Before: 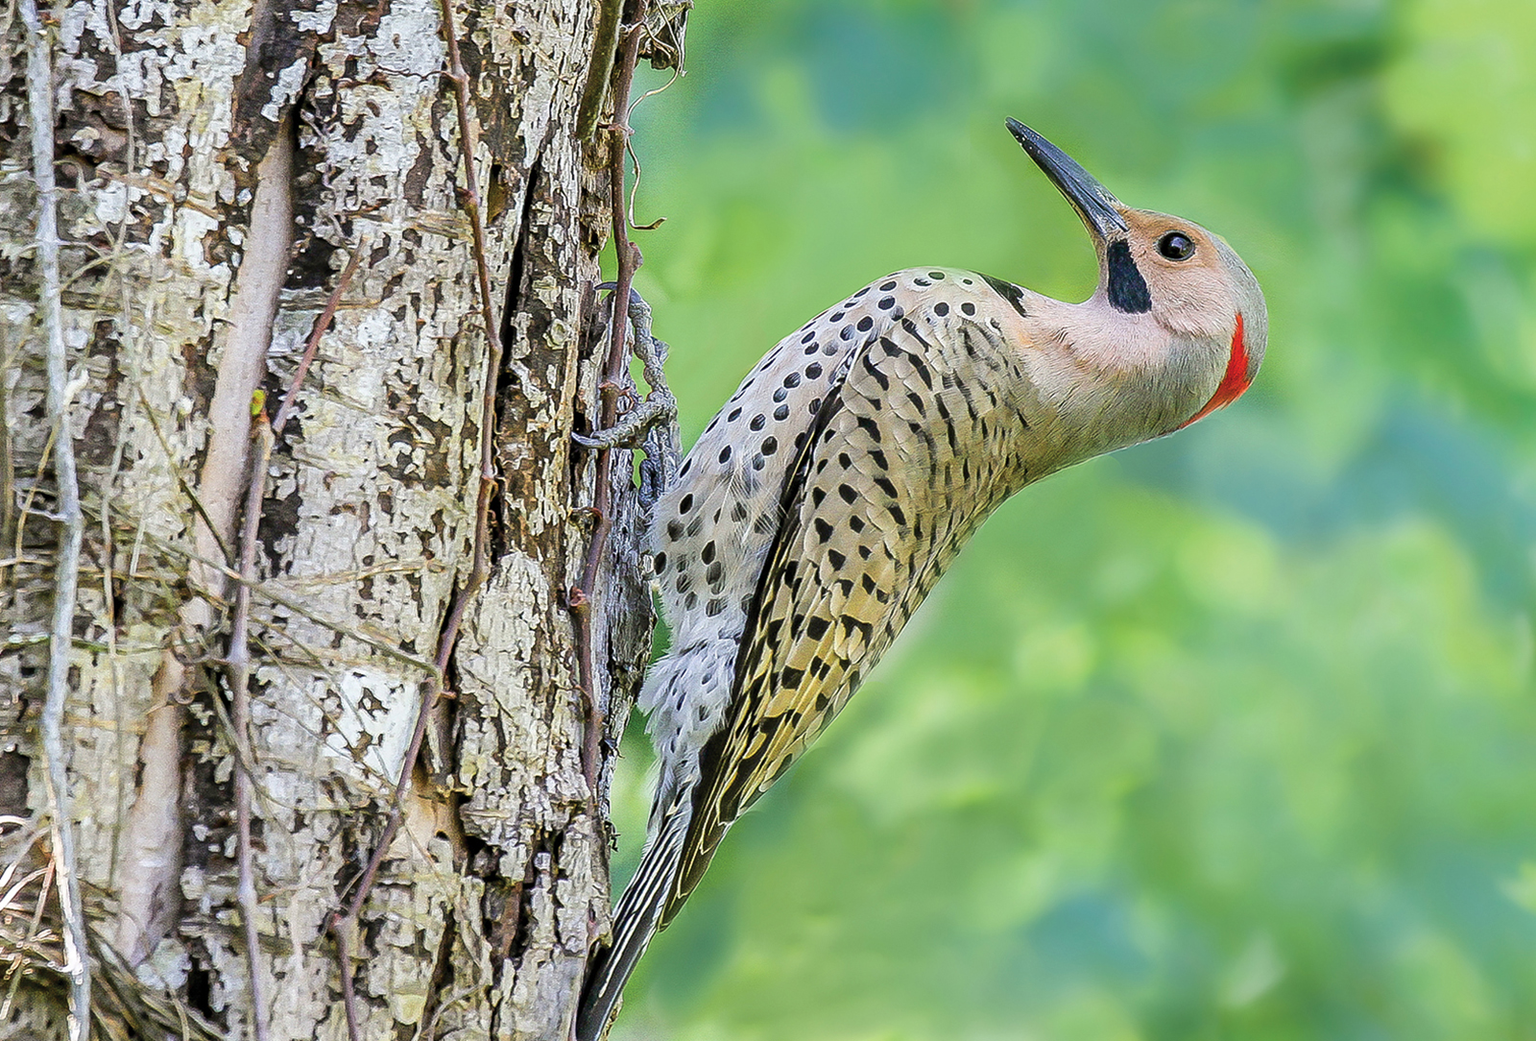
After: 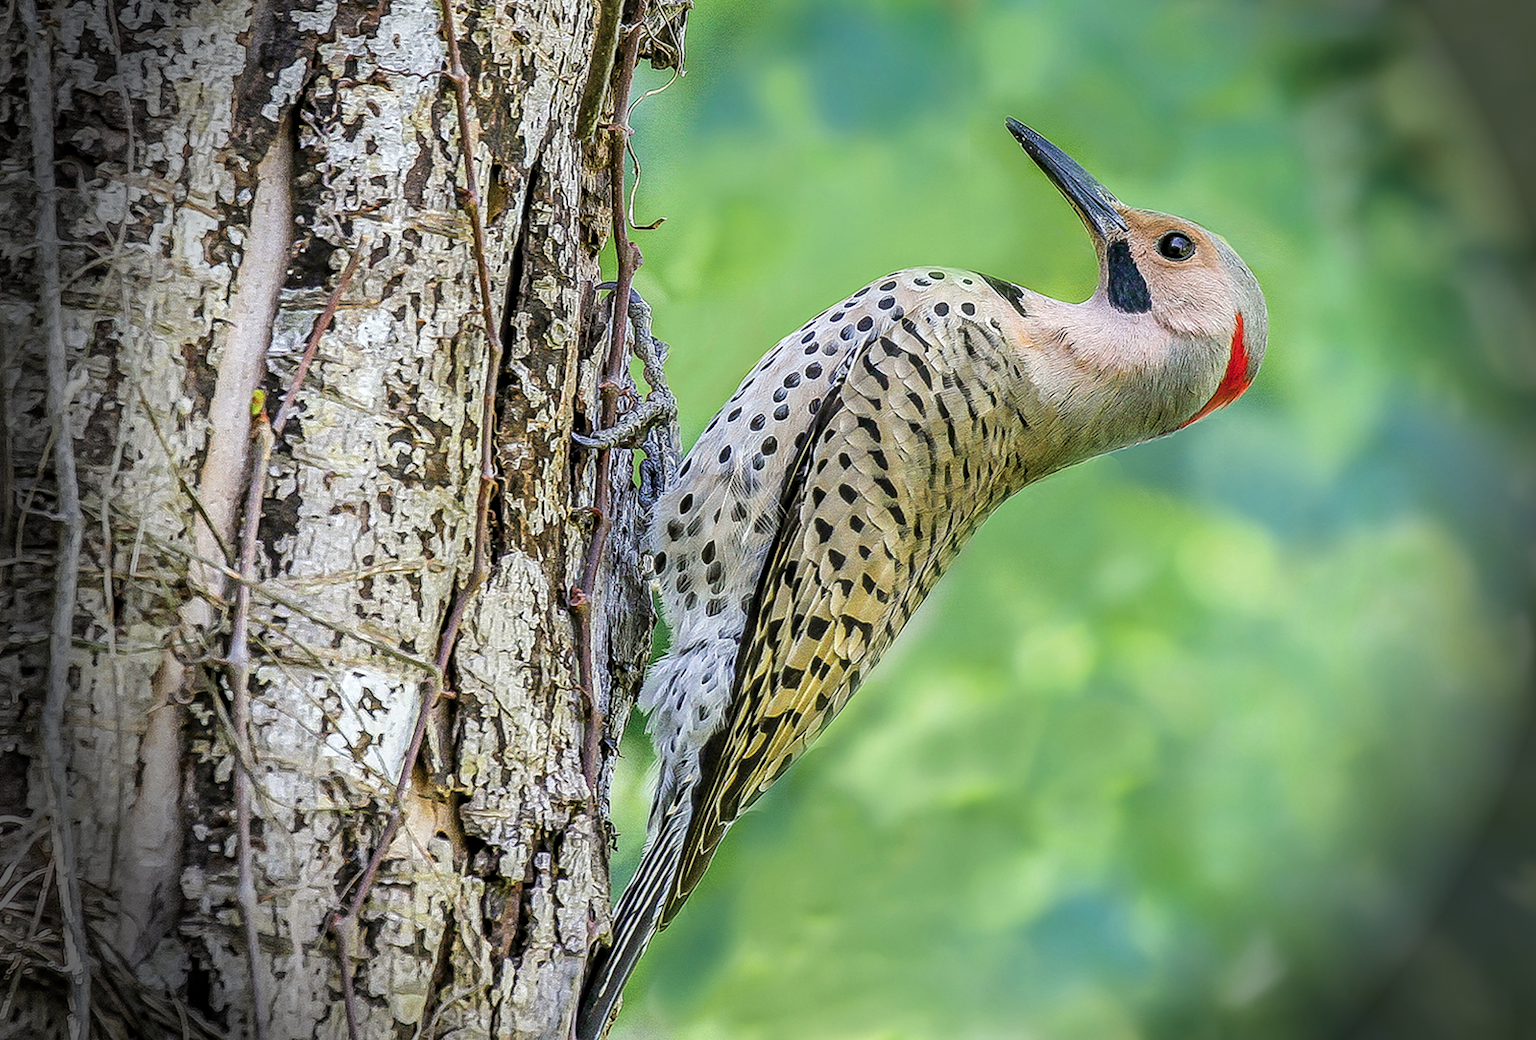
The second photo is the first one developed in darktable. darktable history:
local contrast: highlights 55%, shadows 52%, detail 130%, midtone range 0.452
vignetting: fall-off start 76.42%, fall-off radius 27.36%, brightness -0.872, center (0.037, -0.09), width/height ratio 0.971
